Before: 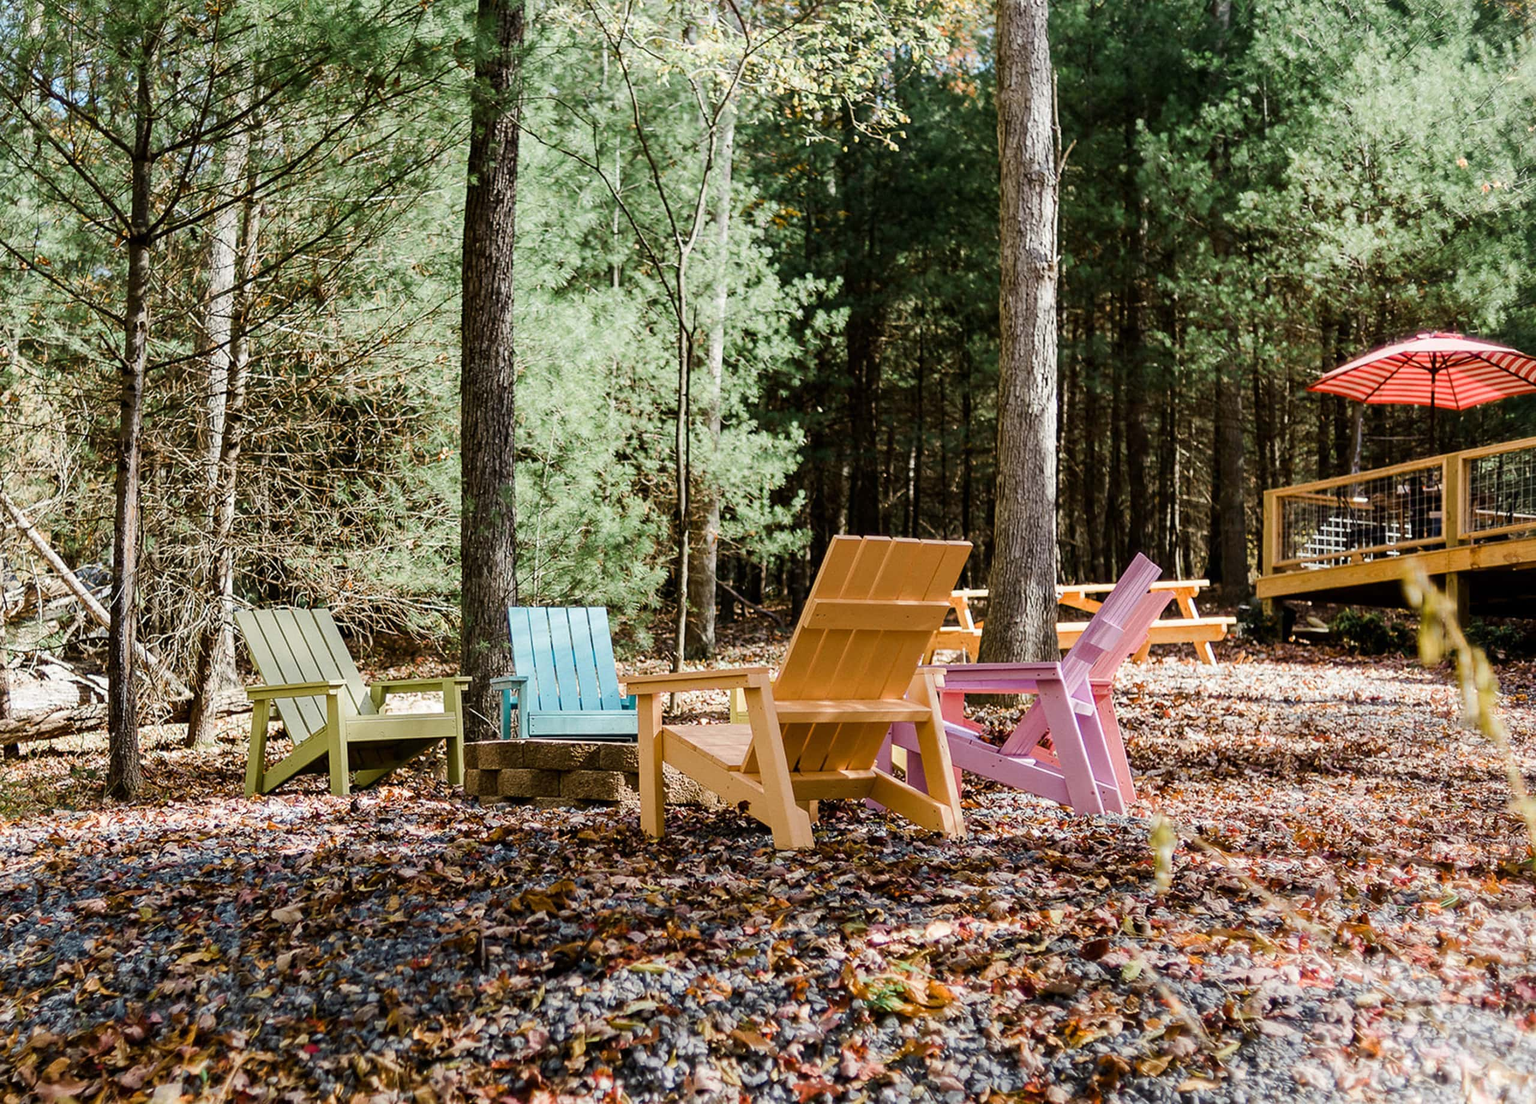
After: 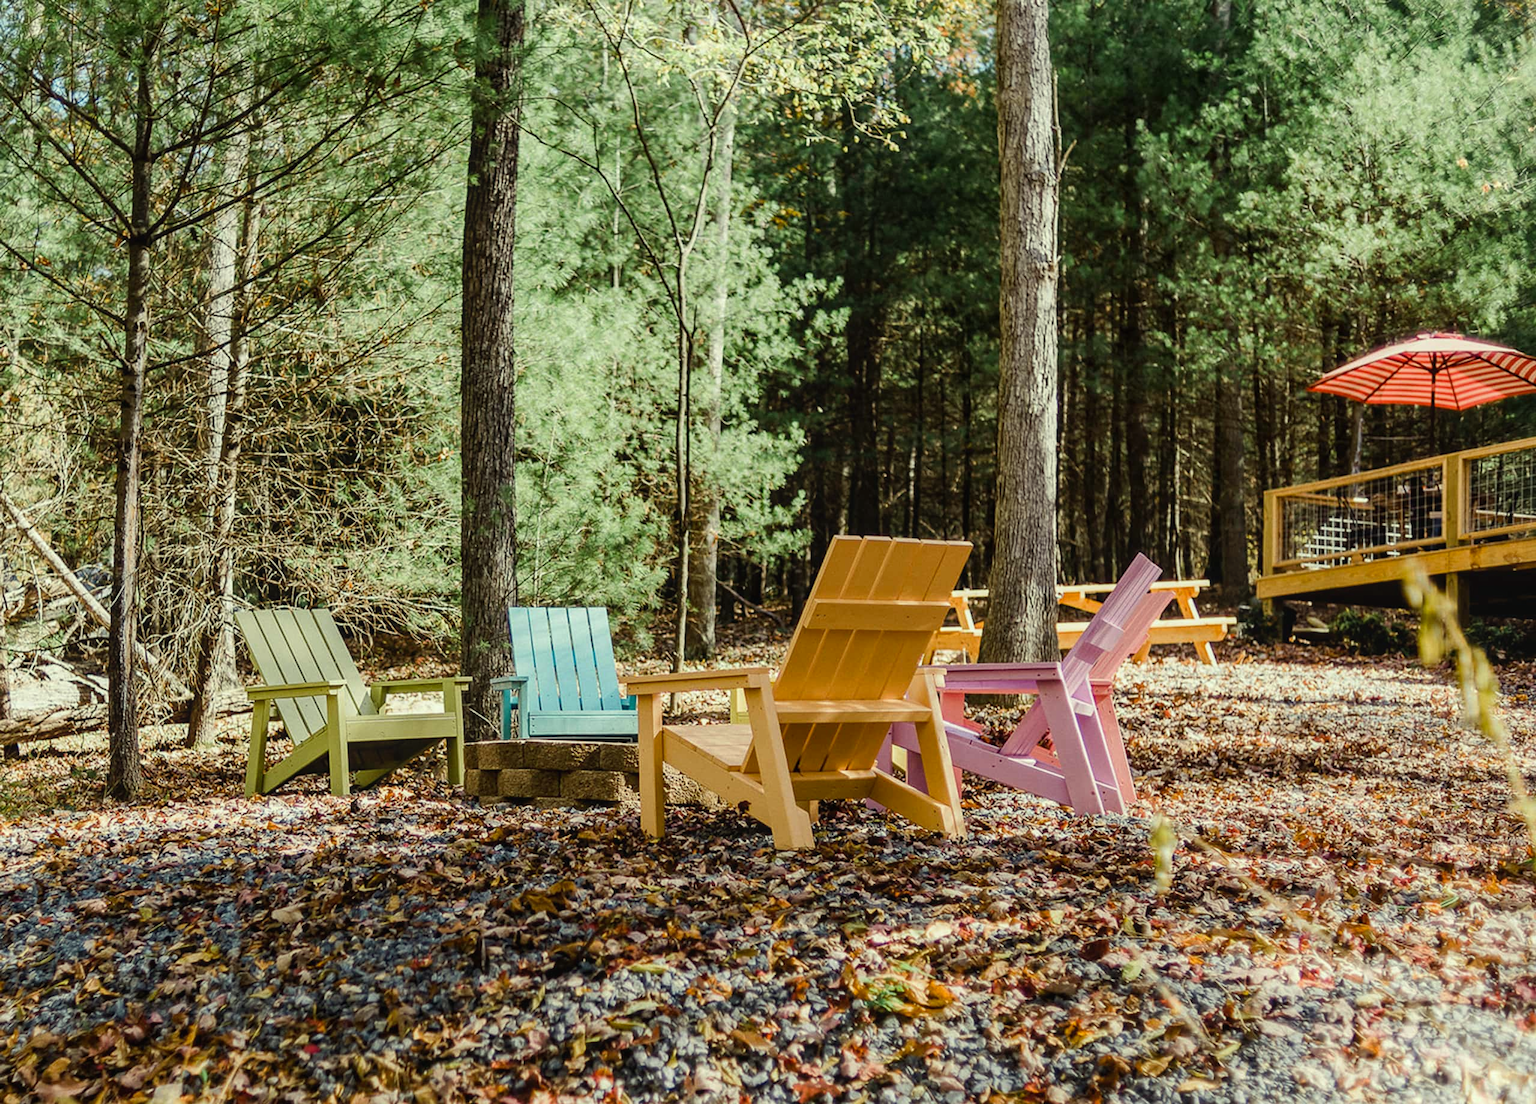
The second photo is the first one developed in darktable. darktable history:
color correction: highlights a* -5.81, highlights b* 10.83
local contrast: detail 109%
